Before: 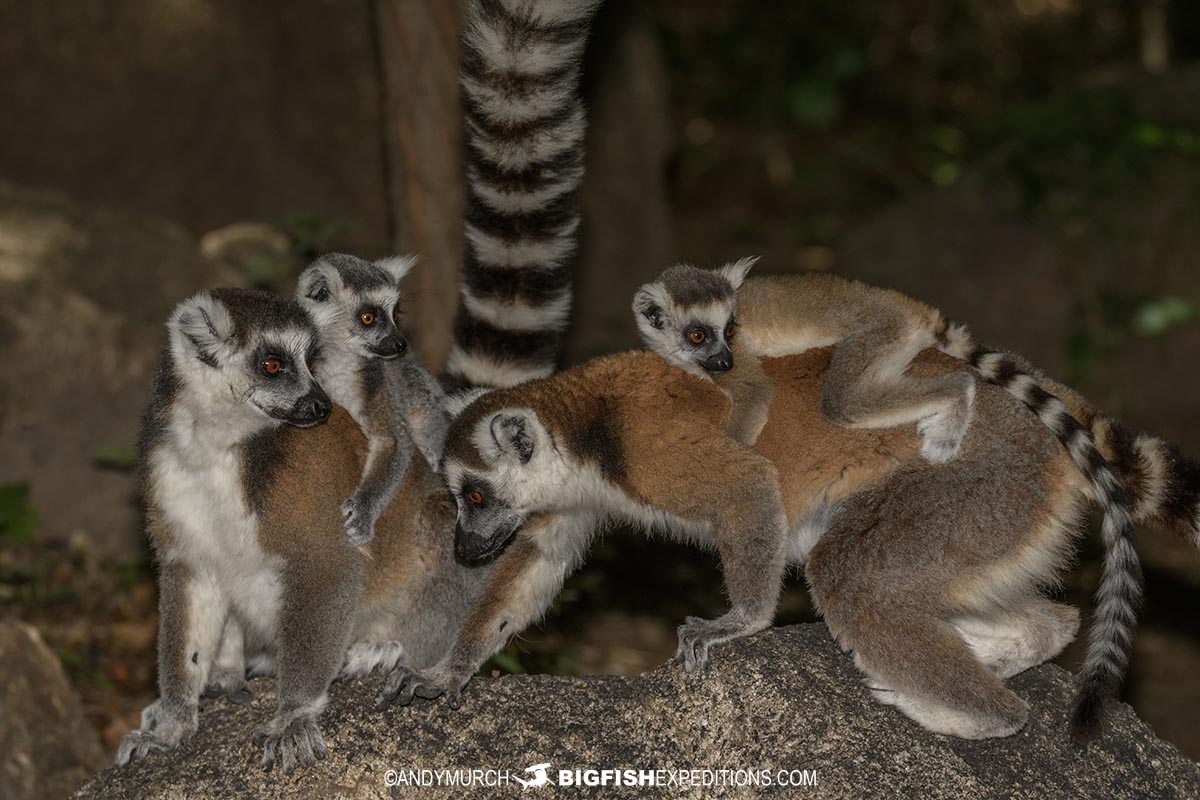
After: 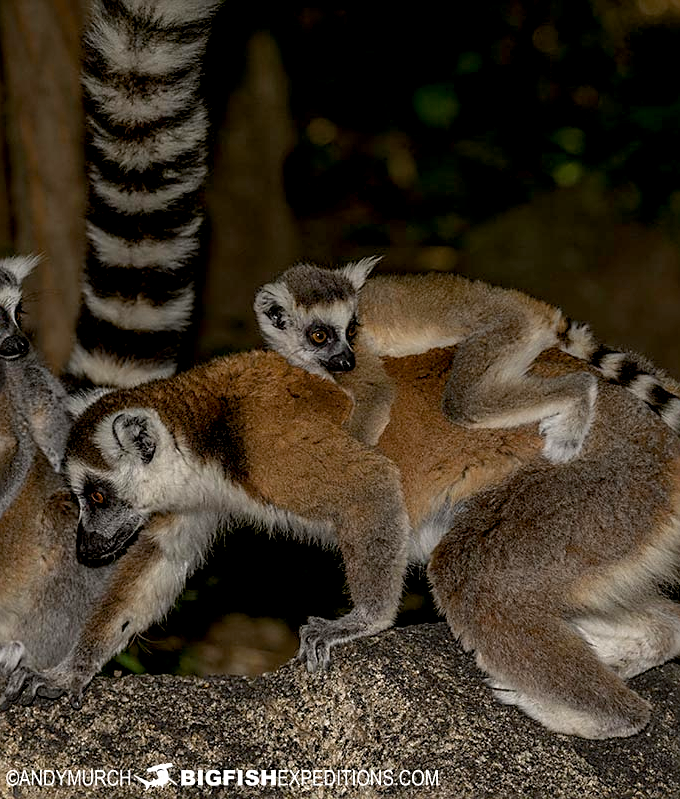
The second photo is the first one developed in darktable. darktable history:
local contrast: mode bilateral grid, contrast 21, coarseness 50, detail 120%, midtone range 0.2
crop: left 31.539%, top 0.016%, right 11.782%
color balance rgb: global offset › luminance -1.028%, perceptual saturation grading › global saturation 4.902%, global vibrance 20%
sharpen: on, module defaults
